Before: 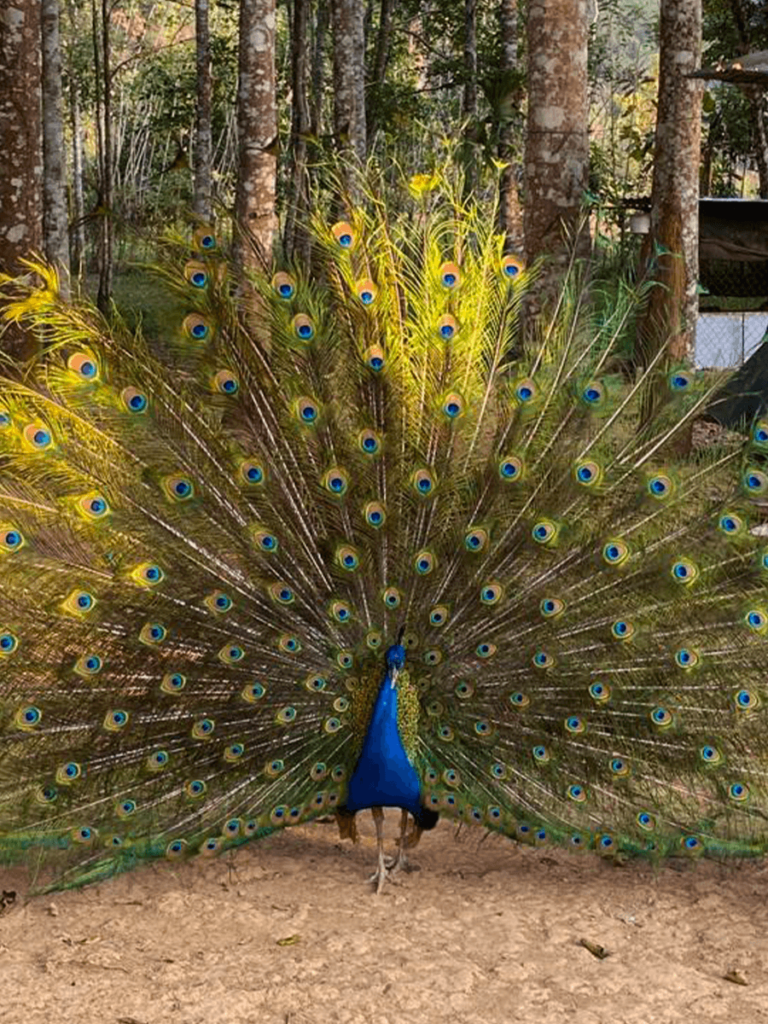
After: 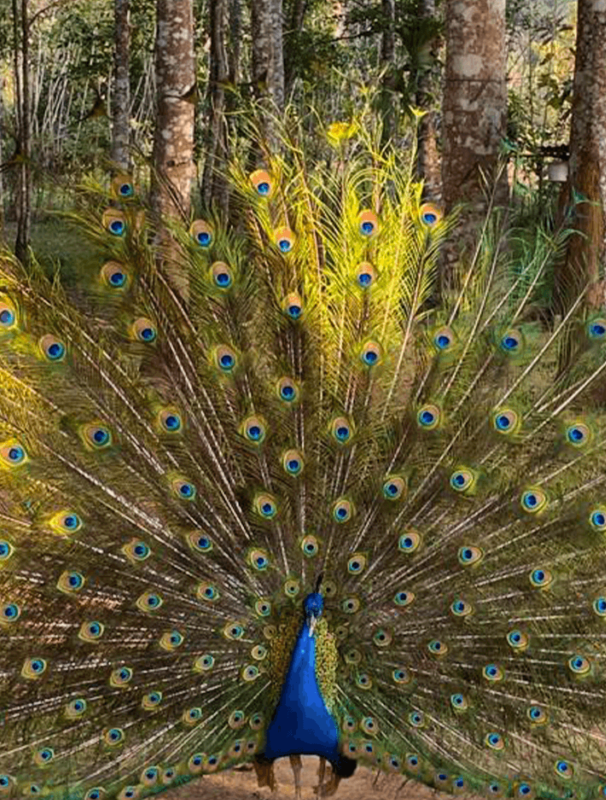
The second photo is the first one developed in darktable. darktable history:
shadows and highlights: highlights color adjustment 52.7%, low approximation 0.01, soften with gaussian
crop and rotate: left 10.716%, top 5.097%, right 10.37%, bottom 16.713%
